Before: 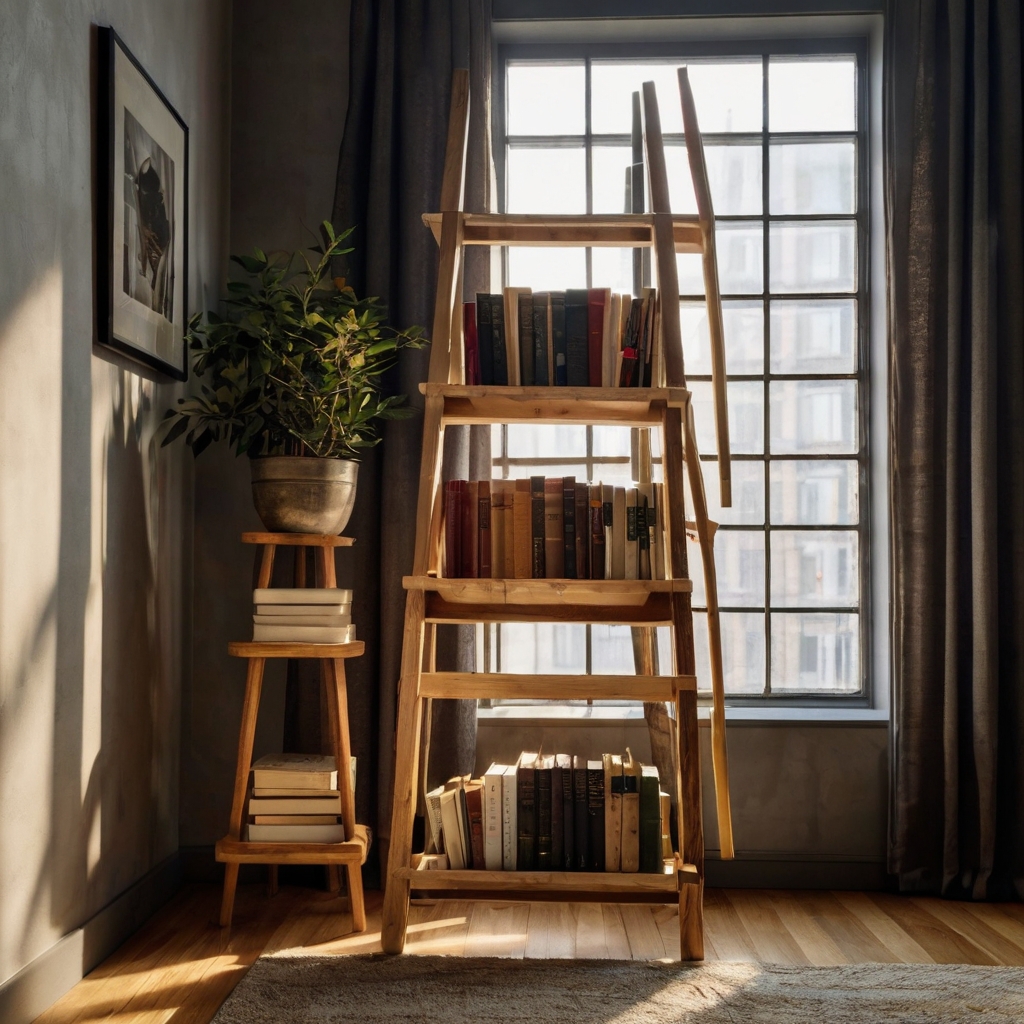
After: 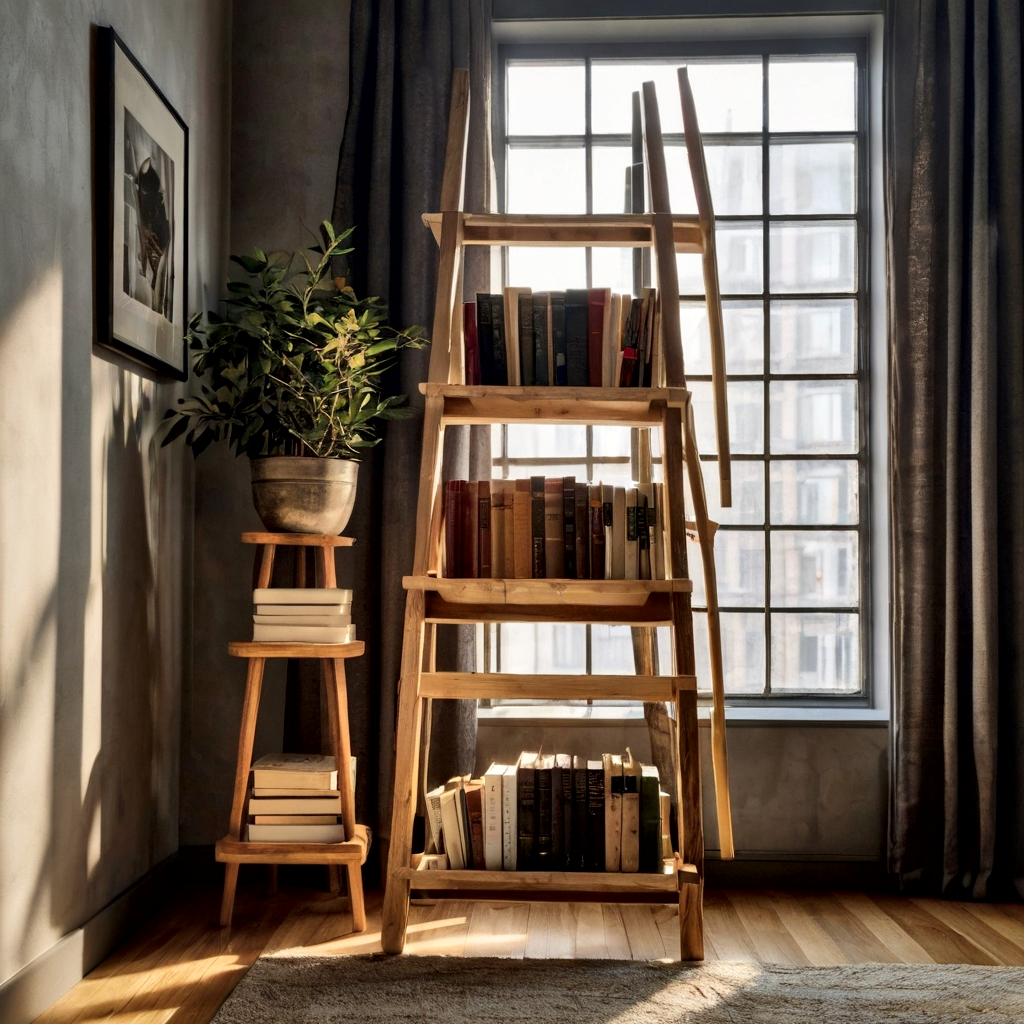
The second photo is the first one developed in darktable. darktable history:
shadows and highlights: soften with gaussian
local contrast: mode bilateral grid, contrast 49, coarseness 51, detail 150%, midtone range 0.2
